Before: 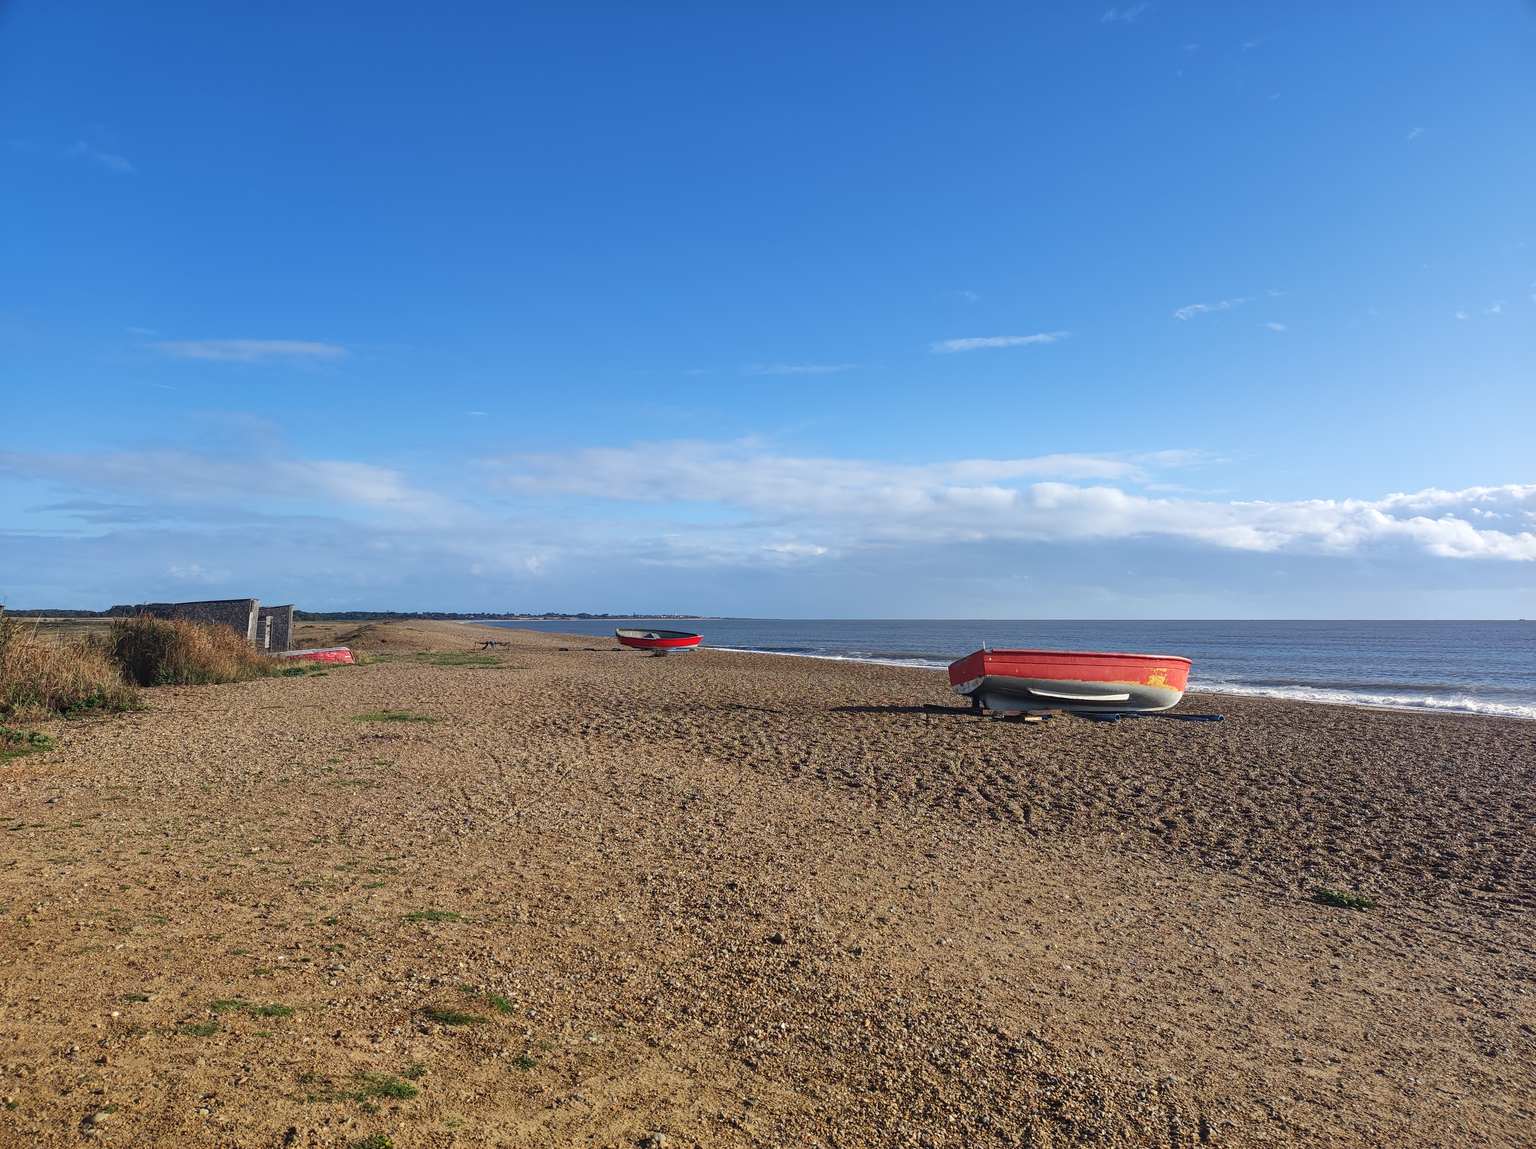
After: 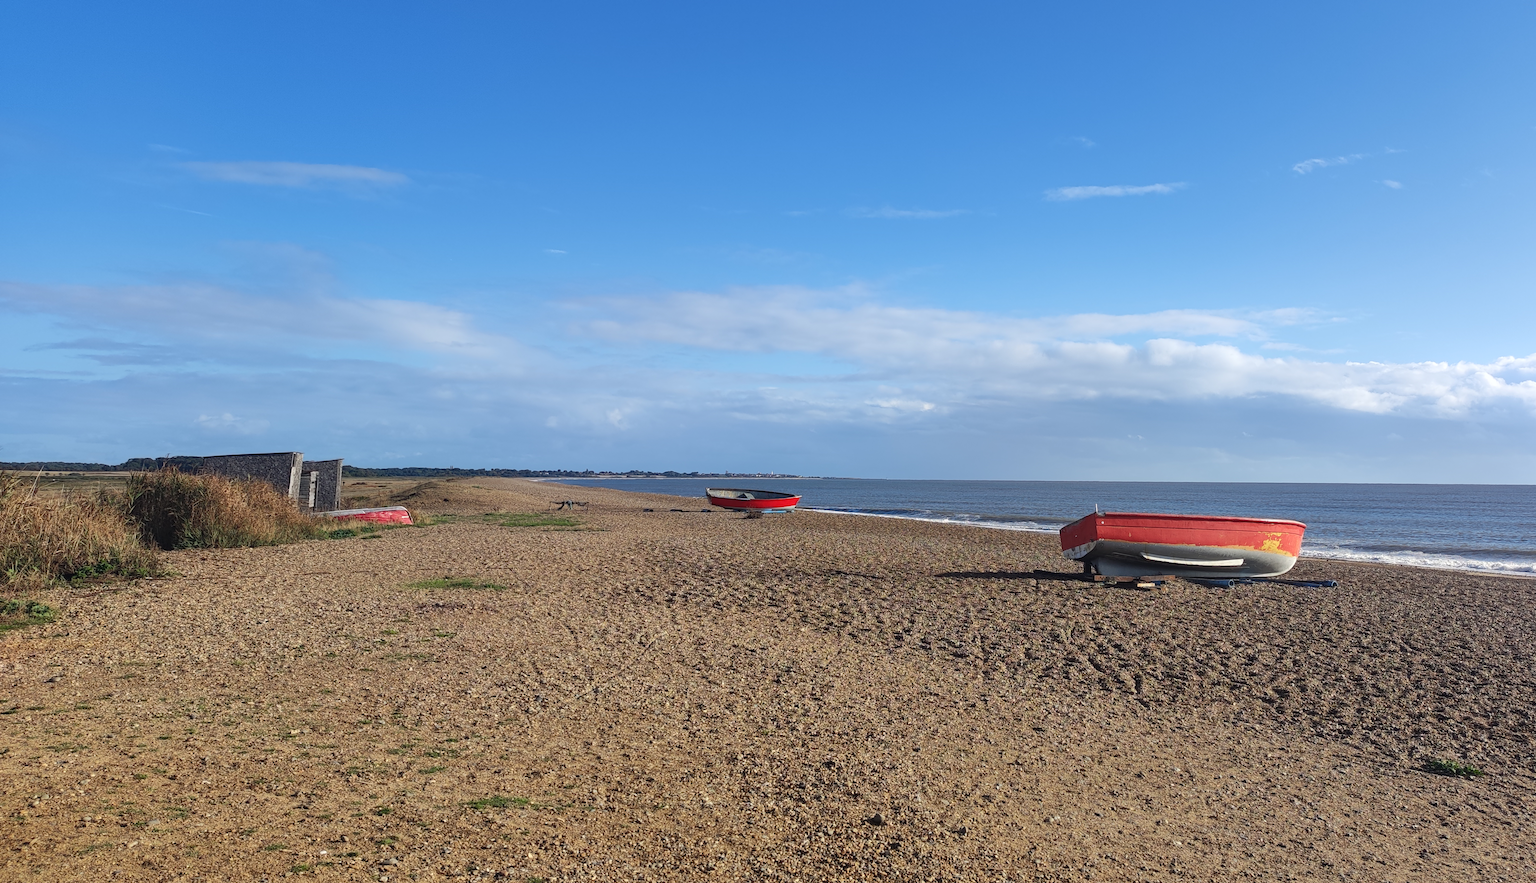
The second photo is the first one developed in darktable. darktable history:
rotate and perspective: rotation 0.679°, lens shift (horizontal) 0.136, crop left 0.009, crop right 0.991, crop top 0.078, crop bottom 0.95
crop and rotate: angle 0.03°, top 11.643%, right 5.651%, bottom 11.189%
bloom: size 15%, threshold 97%, strength 7%
